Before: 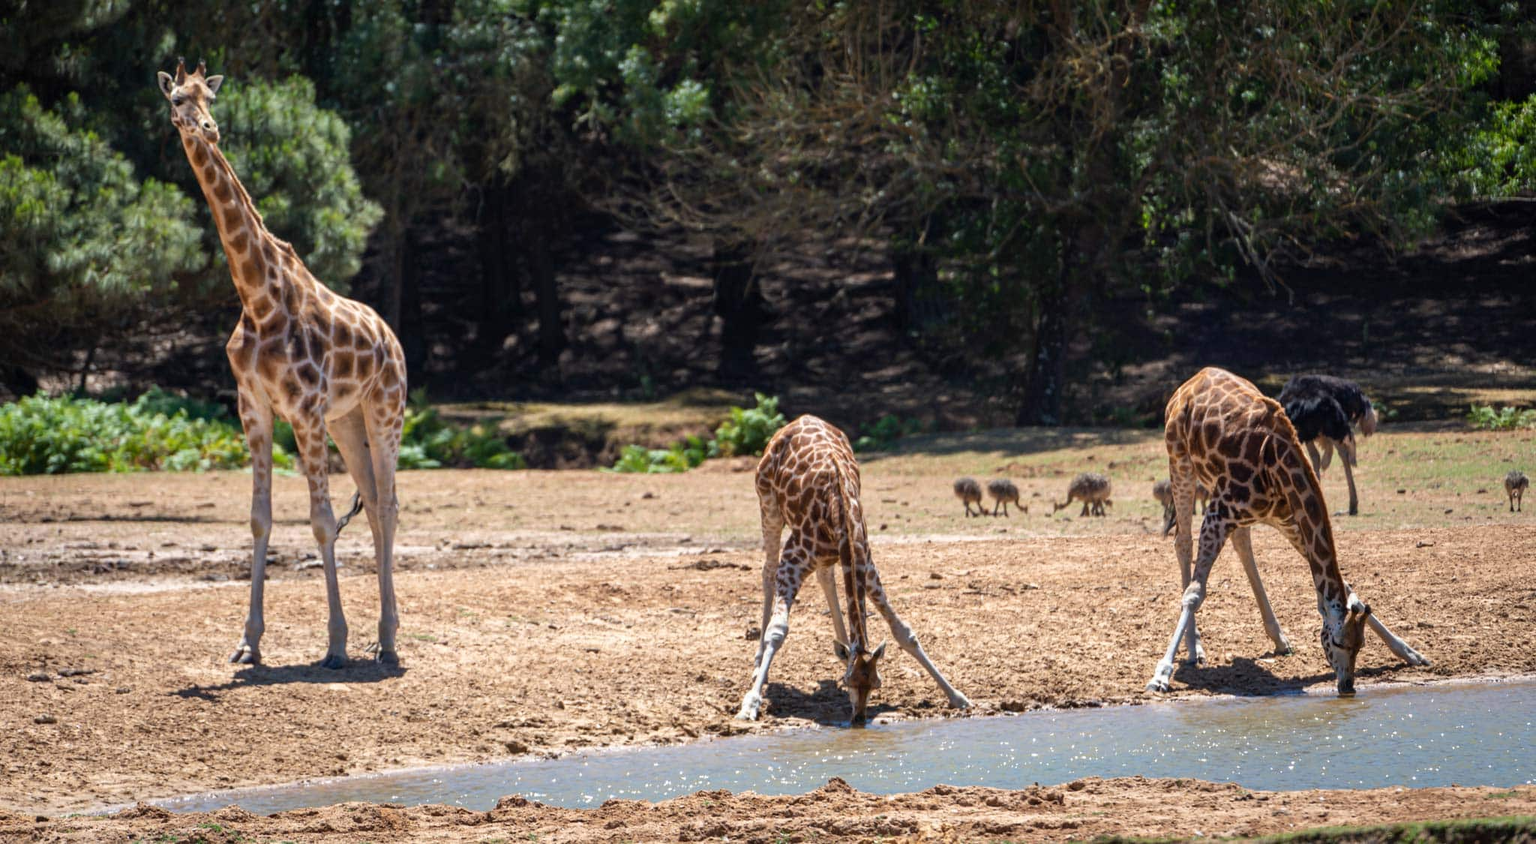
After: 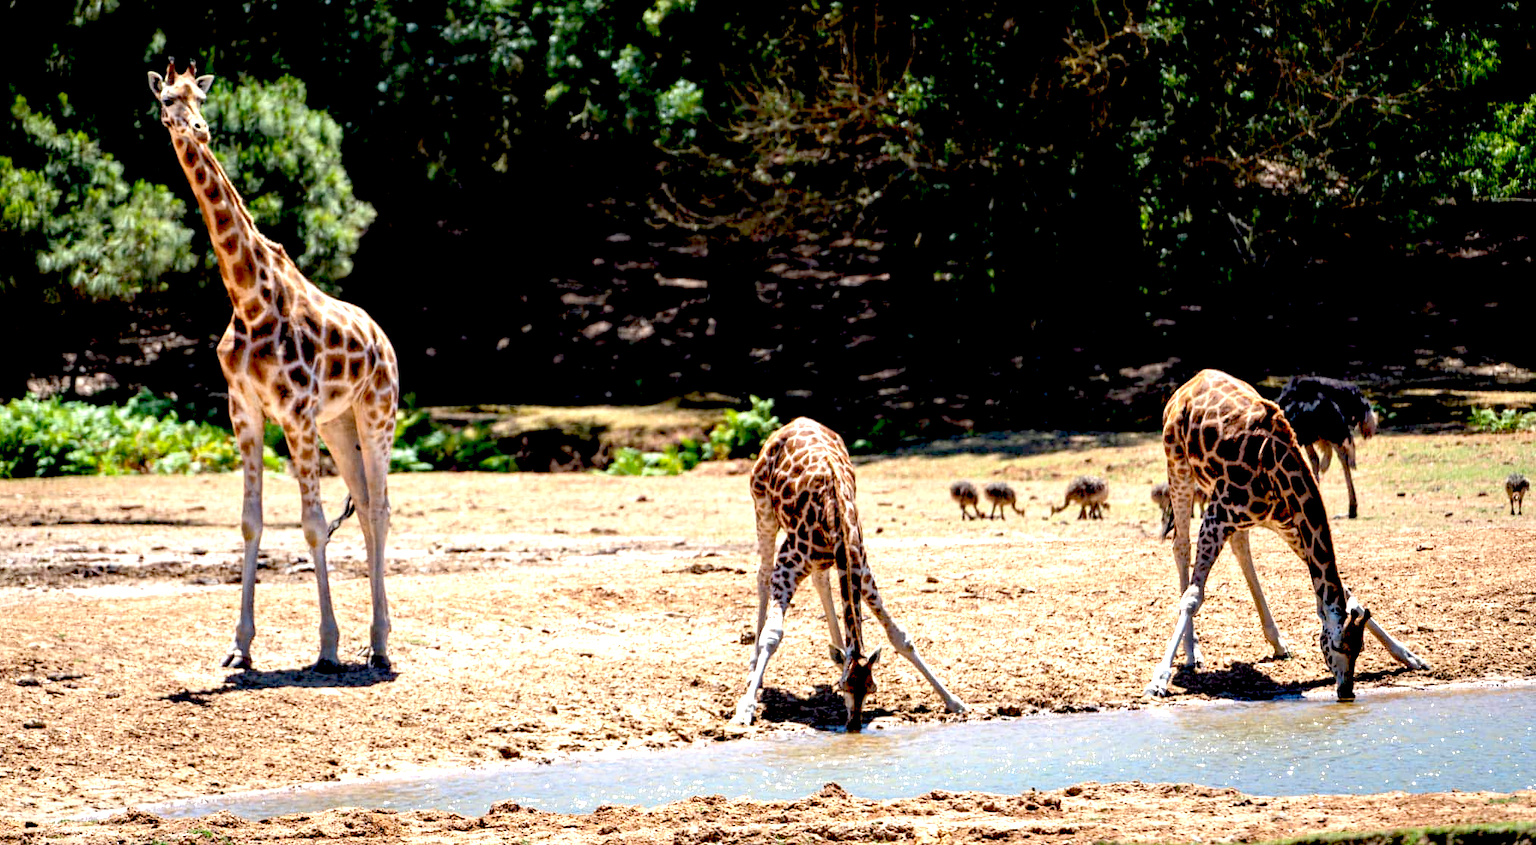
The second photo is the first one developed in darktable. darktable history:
exposure: black level correction 0.034, exposure 0.9 EV, compensate exposure bias true, compensate highlight preservation false
levels: black 0.1%
tone curve: curves: ch0 [(0, 0) (0.003, 0.003) (0.011, 0.011) (0.025, 0.025) (0.044, 0.044) (0.069, 0.069) (0.1, 0.099) (0.136, 0.135) (0.177, 0.177) (0.224, 0.224) (0.277, 0.276) (0.335, 0.334) (0.399, 0.398) (0.468, 0.467) (0.543, 0.547) (0.623, 0.626) (0.709, 0.712) (0.801, 0.802) (0.898, 0.898) (1, 1)], color space Lab, independent channels, preserve colors none
crop and rotate: left 0.767%, top 0.164%, bottom 0.402%
